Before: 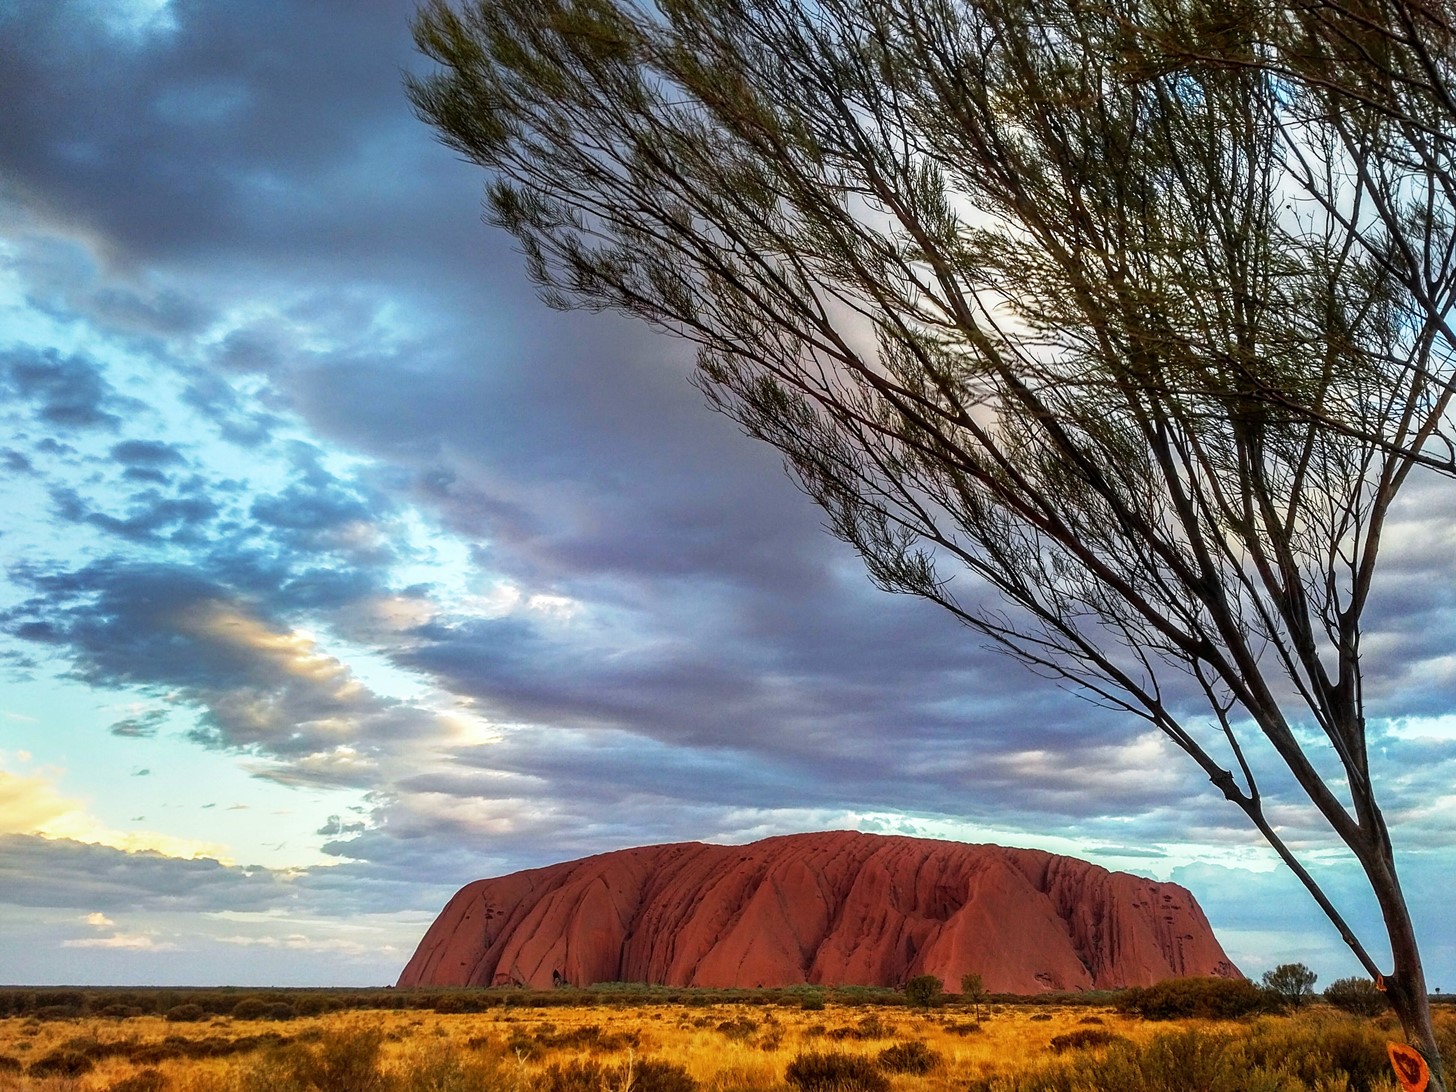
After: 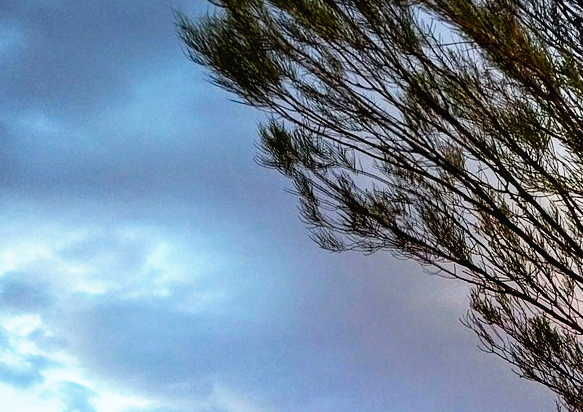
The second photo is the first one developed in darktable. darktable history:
crop: left 15.655%, top 5.461%, right 44.292%, bottom 56.775%
tone curve: curves: ch0 [(0, 0.016) (0.11, 0.039) (0.259, 0.235) (0.383, 0.437) (0.499, 0.597) (0.733, 0.867) (0.843, 0.948) (1, 1)], preserve colors none
